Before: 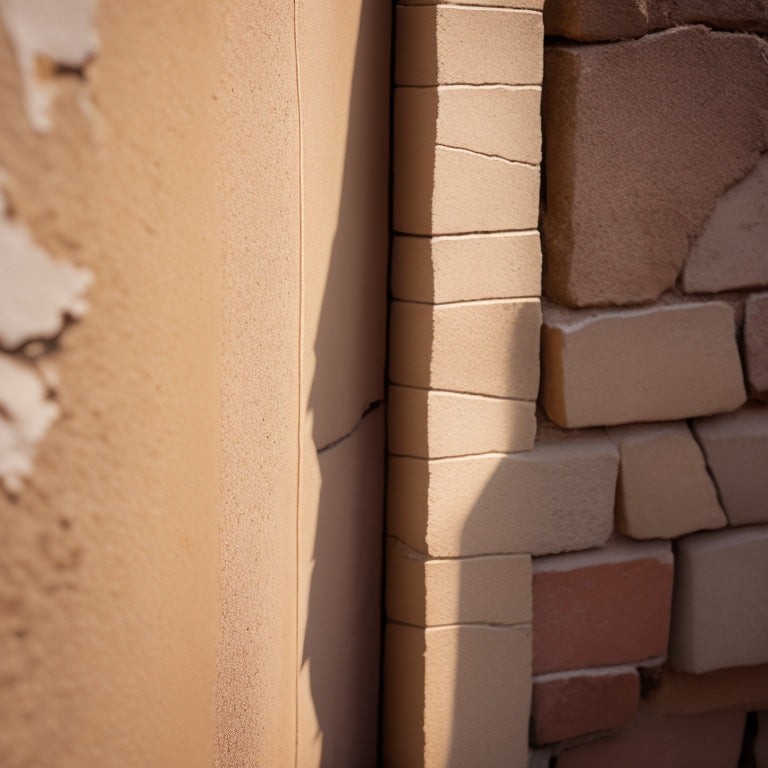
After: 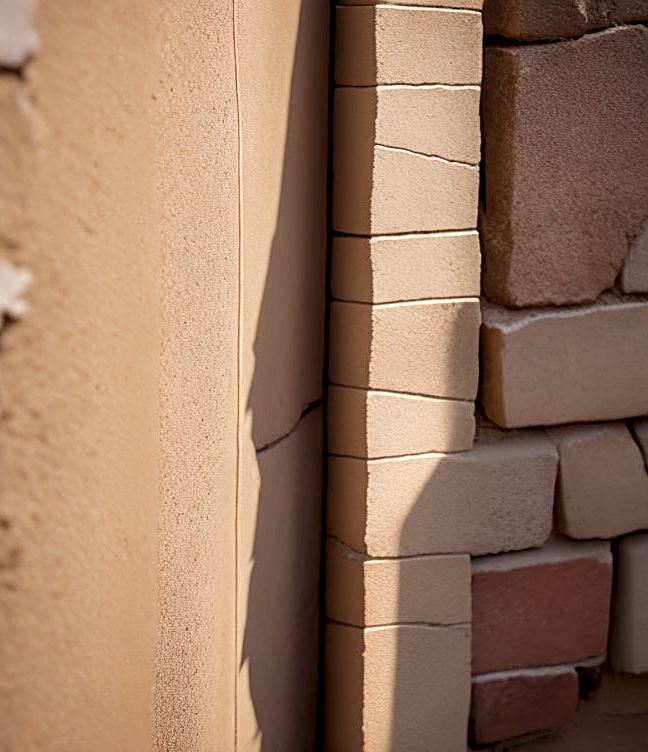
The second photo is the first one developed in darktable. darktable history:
sharpen: on, module defaults
crop: left 8.026%, right 7.374%
local contrast: detail 130%
contrast equalizer: octaves 7, y [[0.6 ×6], [0.55 ×6], [0 ×6], [0 ×6], [0 ×6]], mix 0.2
white balance: red 0.988, blue 1.017
